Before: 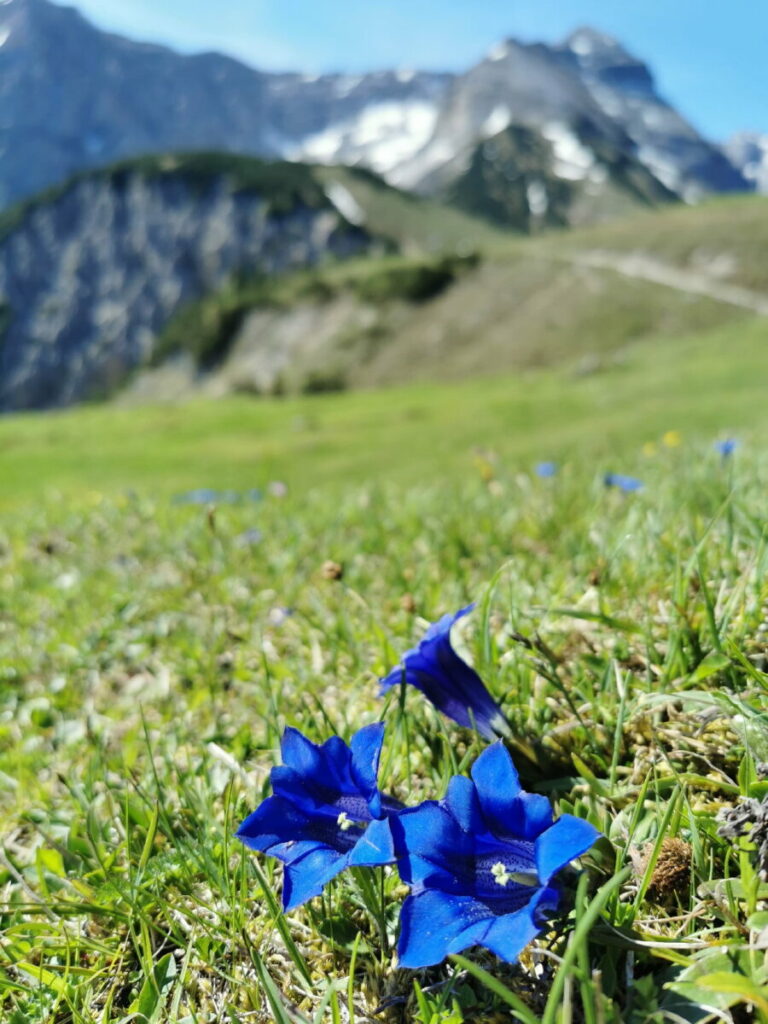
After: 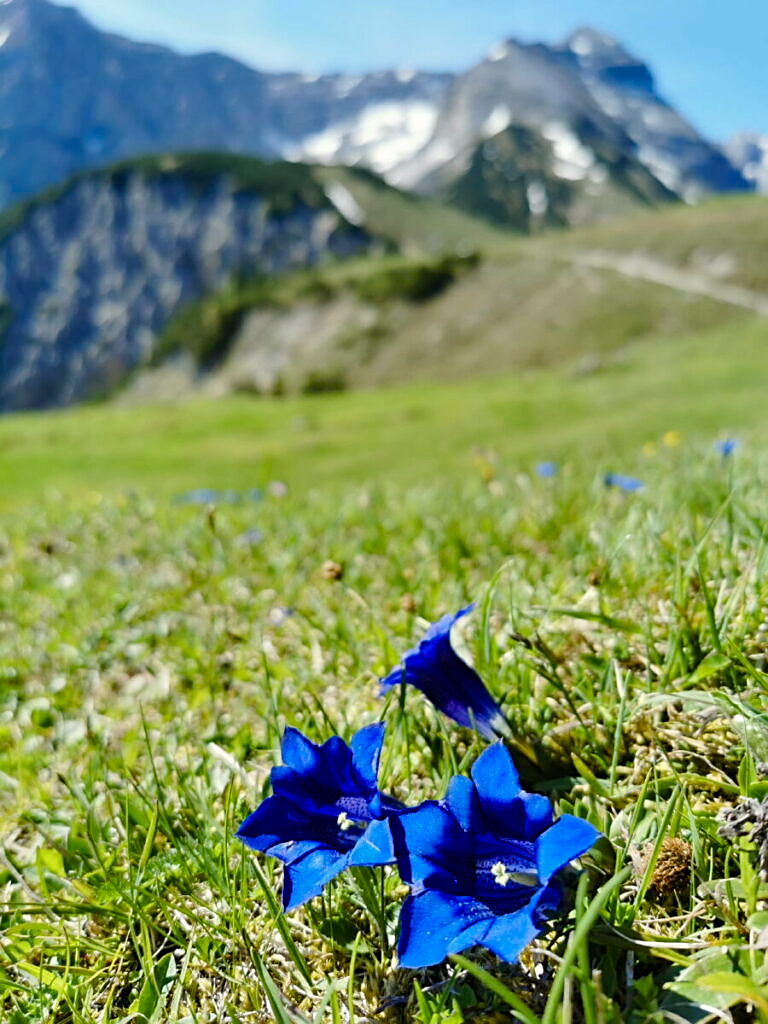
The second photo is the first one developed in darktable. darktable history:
sharpen: on, module defaults
color balance rgb: shadows lift › chroma 2.012%, shadows lift › hue 51.6°, highlights gain › chroma 0.622%, highlights gain › hue 55.24°, perceptual saturation grading › global saturation 20%, perceptual saturation grading › highlights -25.403%, perceptual saturation grading › shadows 50.187%
